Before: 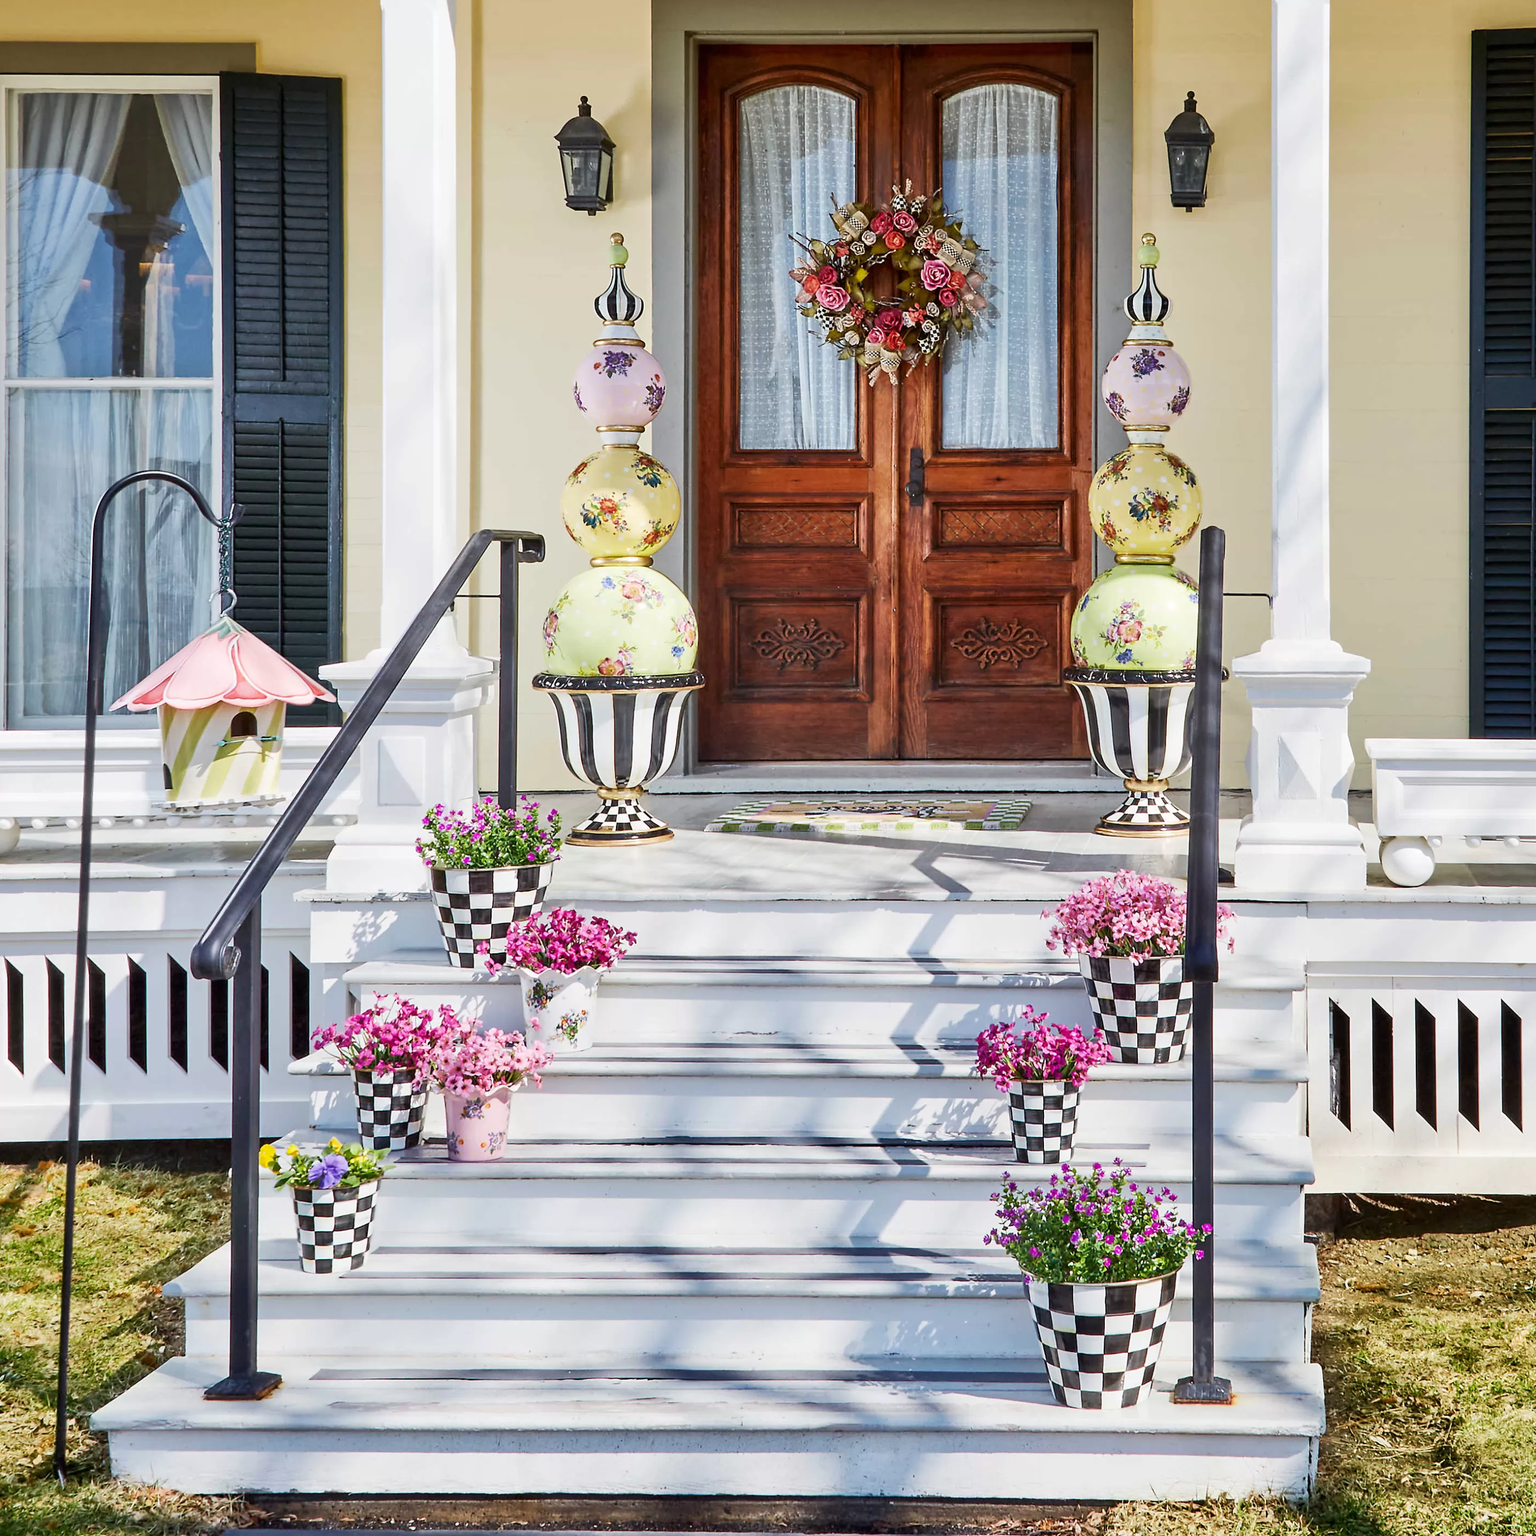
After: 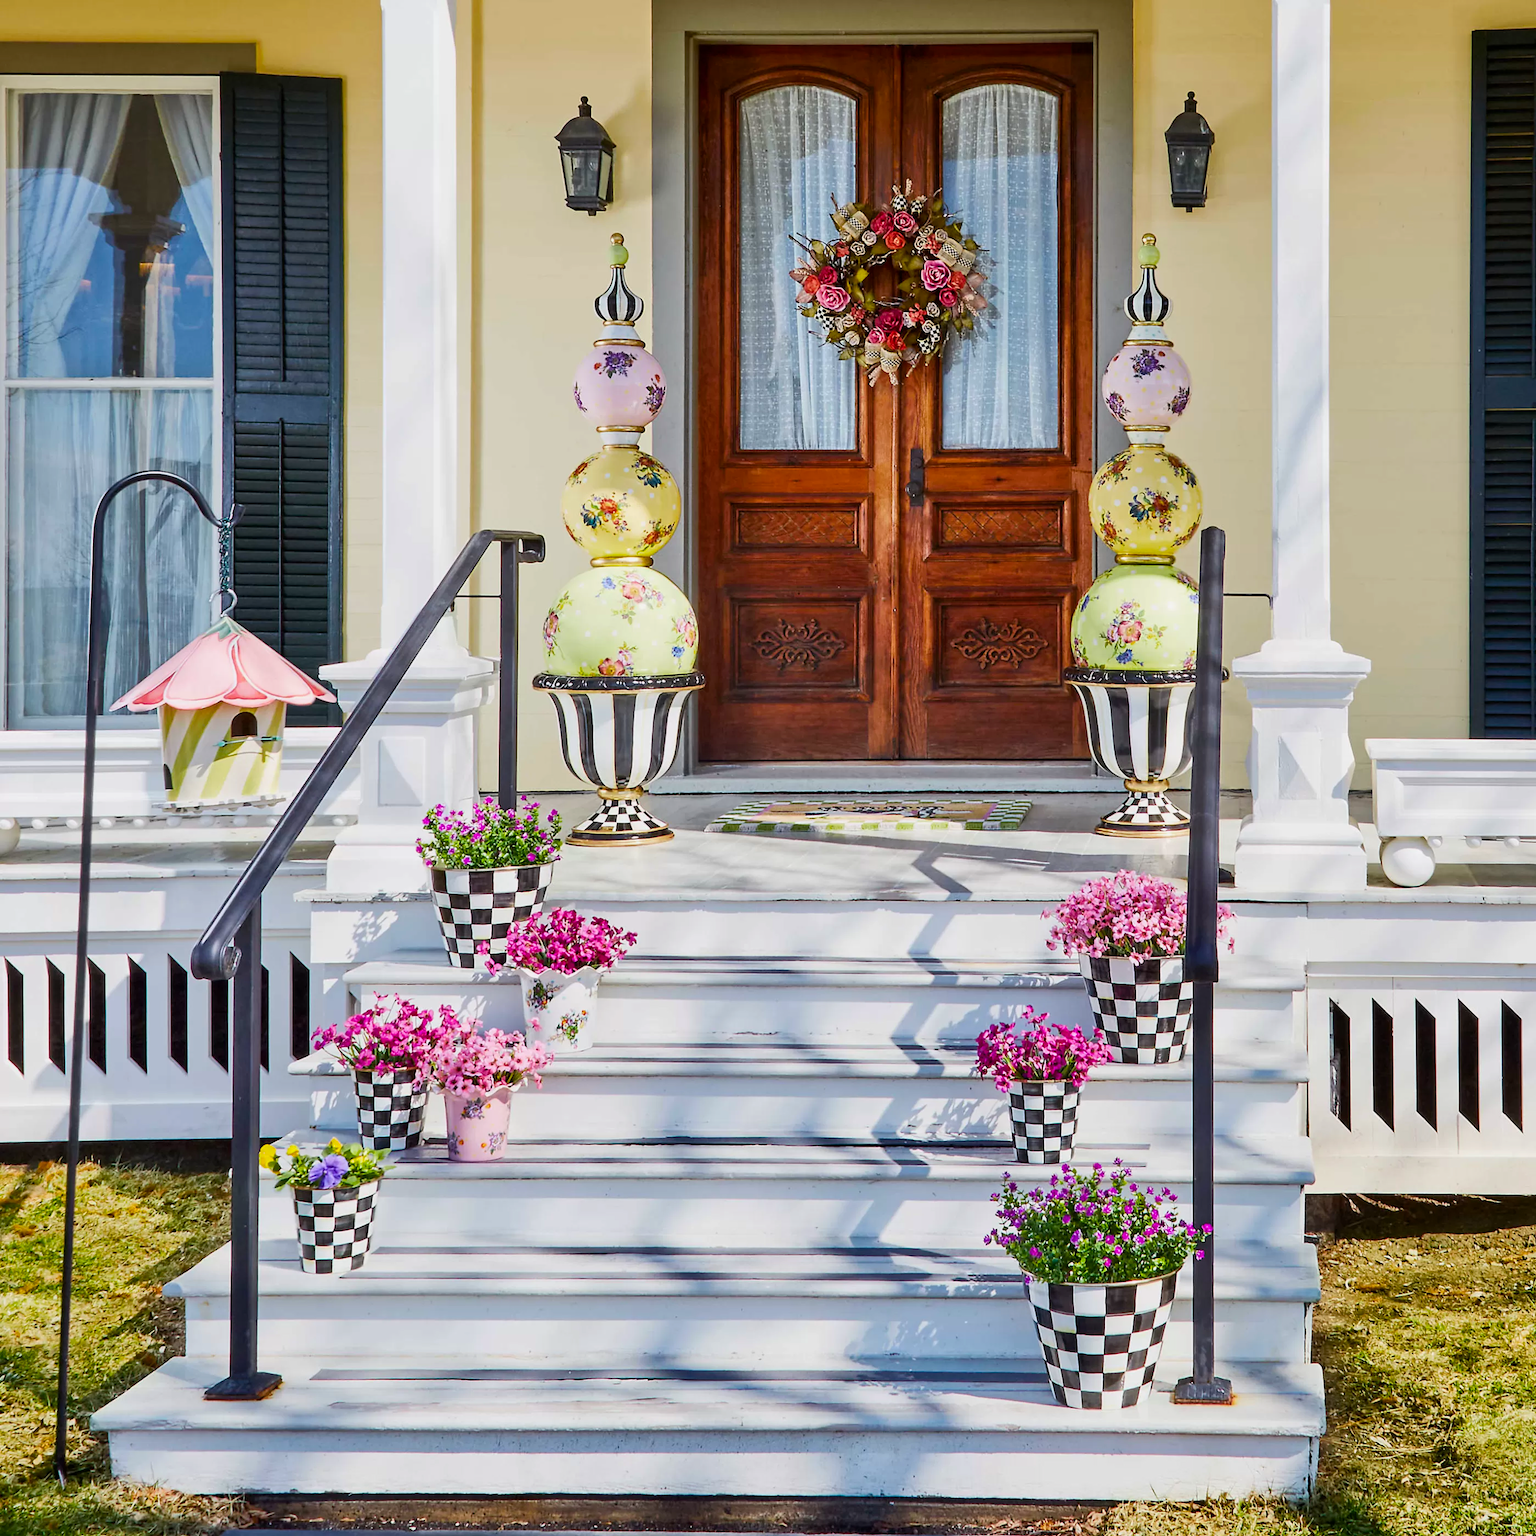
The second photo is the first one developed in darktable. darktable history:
white balance: red 1, blue 1
color balance rgb: perceptual saturation grading › global saturation 20%, global vibrance 20%
exposure: exposure -0.151 EV, compensate highlight preservation false
